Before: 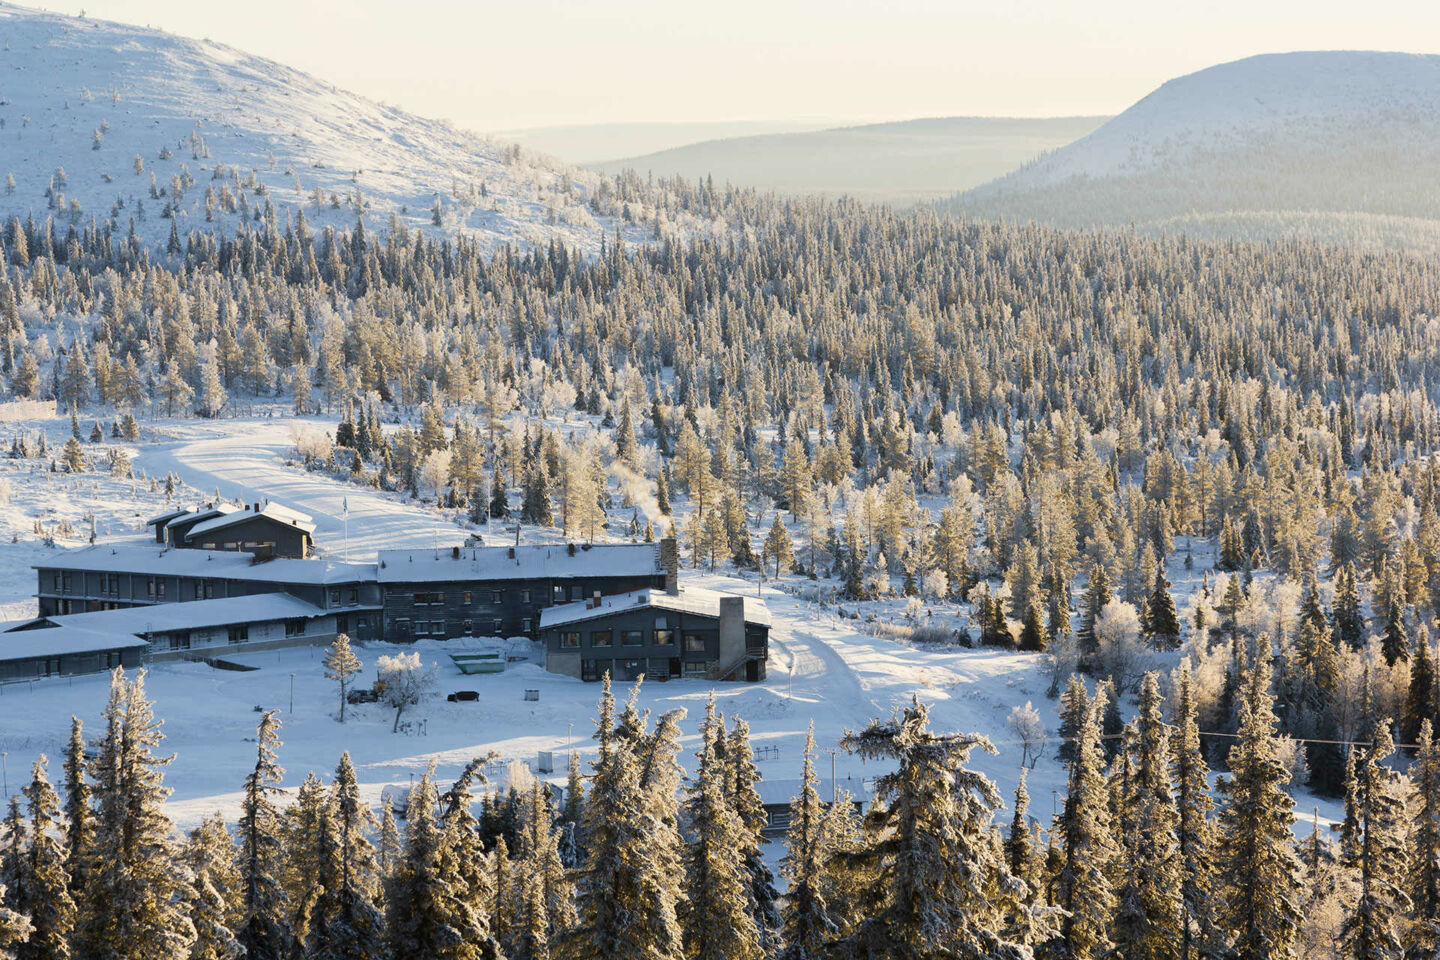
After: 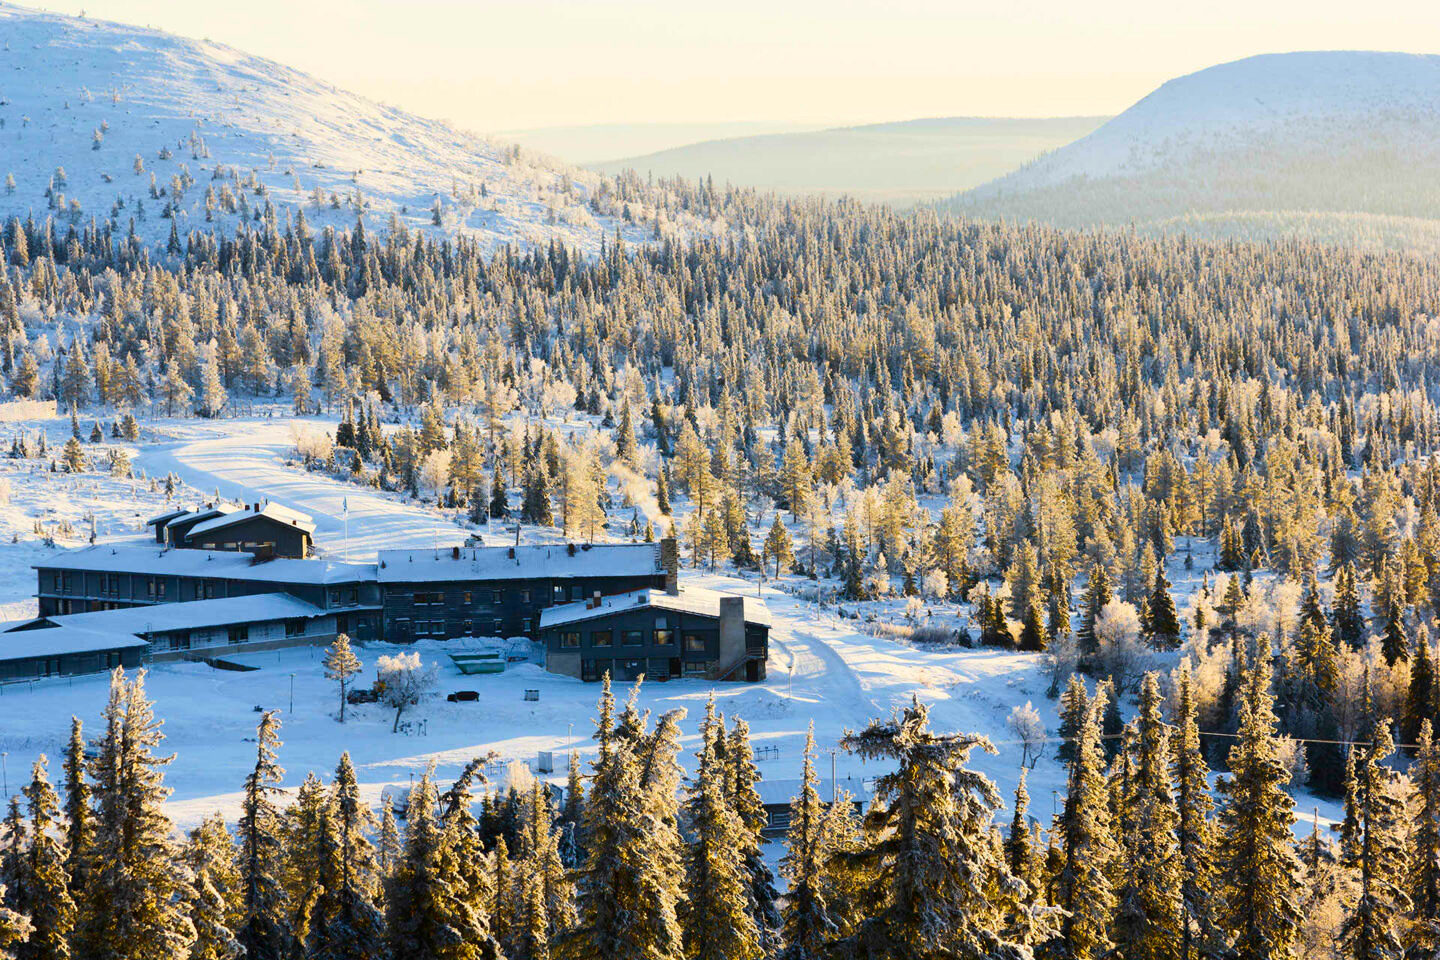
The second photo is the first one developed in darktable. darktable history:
color balance rgb: perceptual saturation grading › global saturation 25.043%
contrast brightness saturation: contrast 0.185, saturation 0.308
